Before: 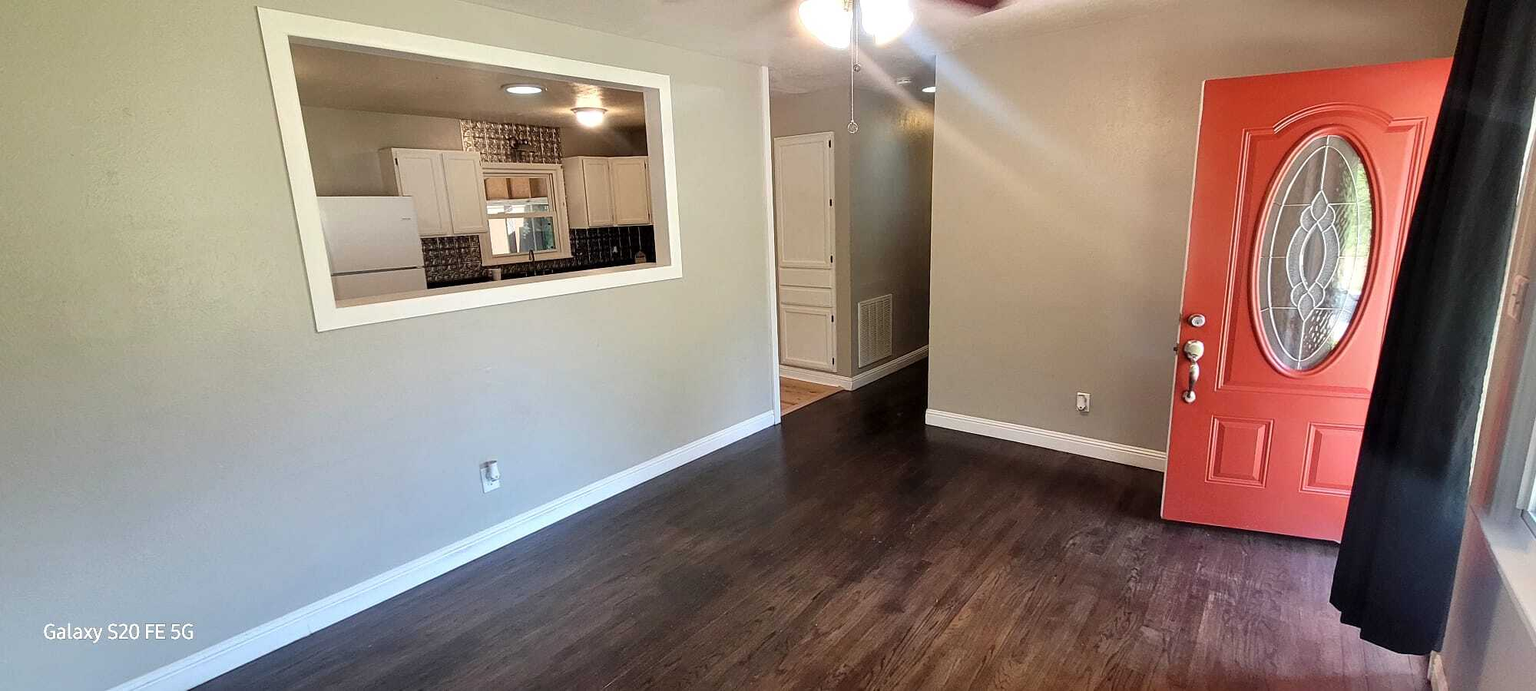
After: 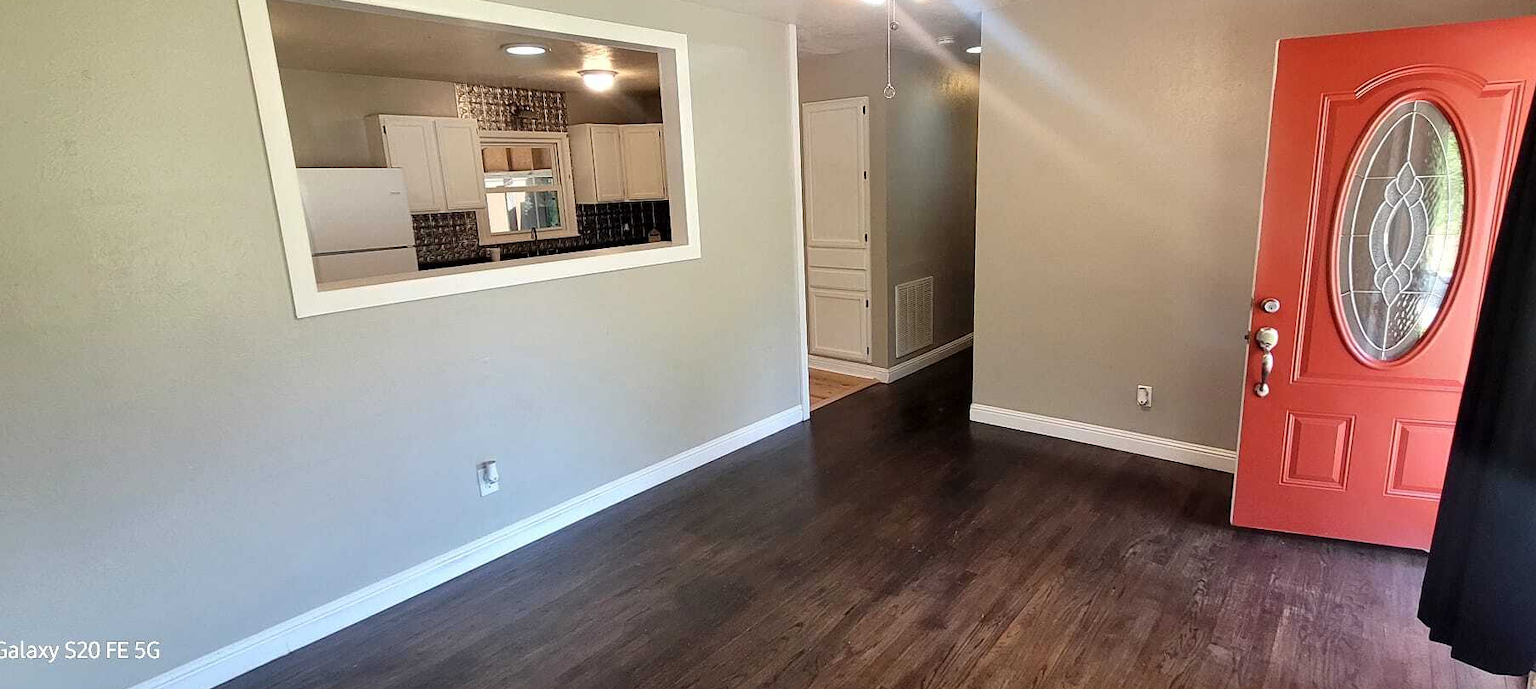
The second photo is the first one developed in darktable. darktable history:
crop: left 3.219%, top 6.514%, right 6.395%, bottom 3.272%
